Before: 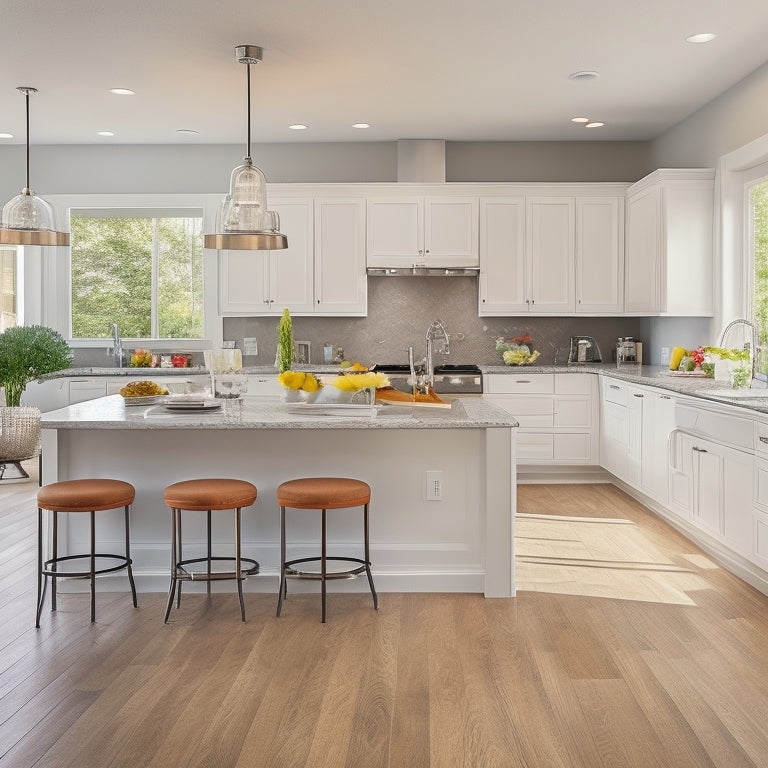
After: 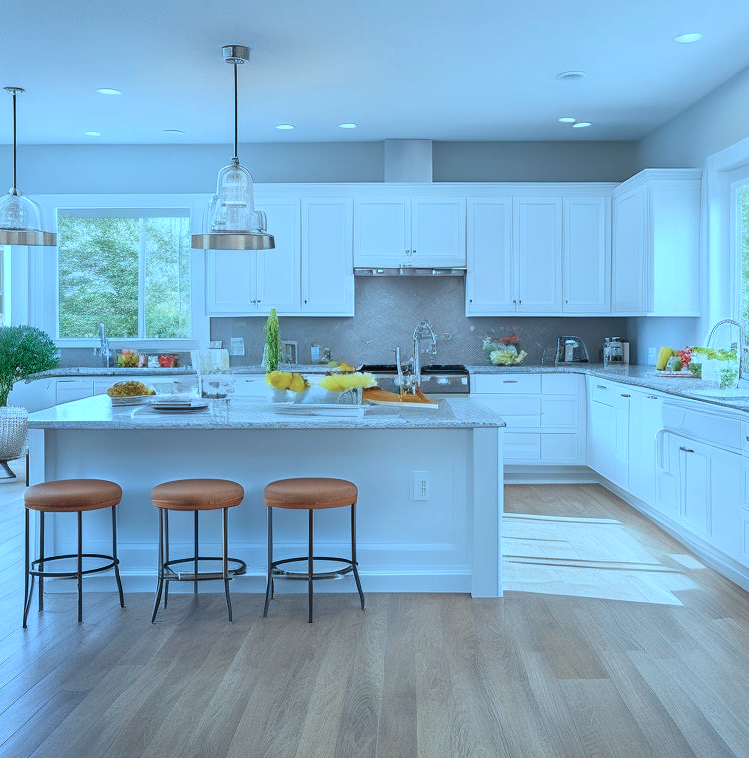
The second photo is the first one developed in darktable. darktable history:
color calibration: illuminant custom, x 0.432, y 0.395, temperature 3098 K
crop and rotate: left 1.774%, right 0.633%, bottom 1.28%
